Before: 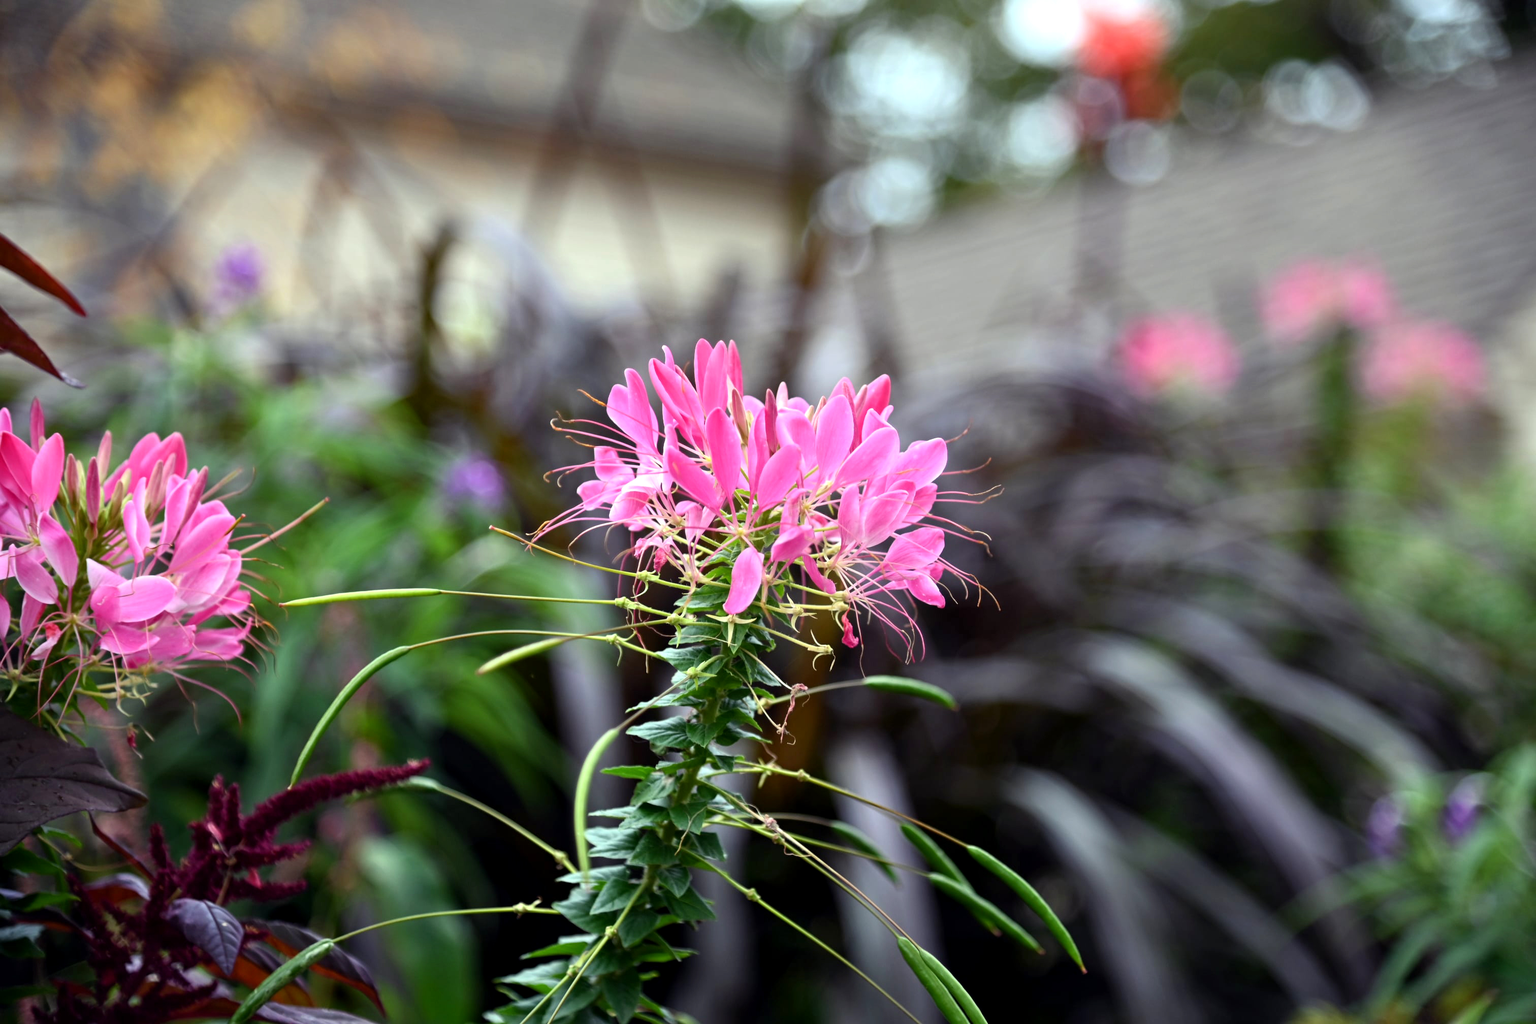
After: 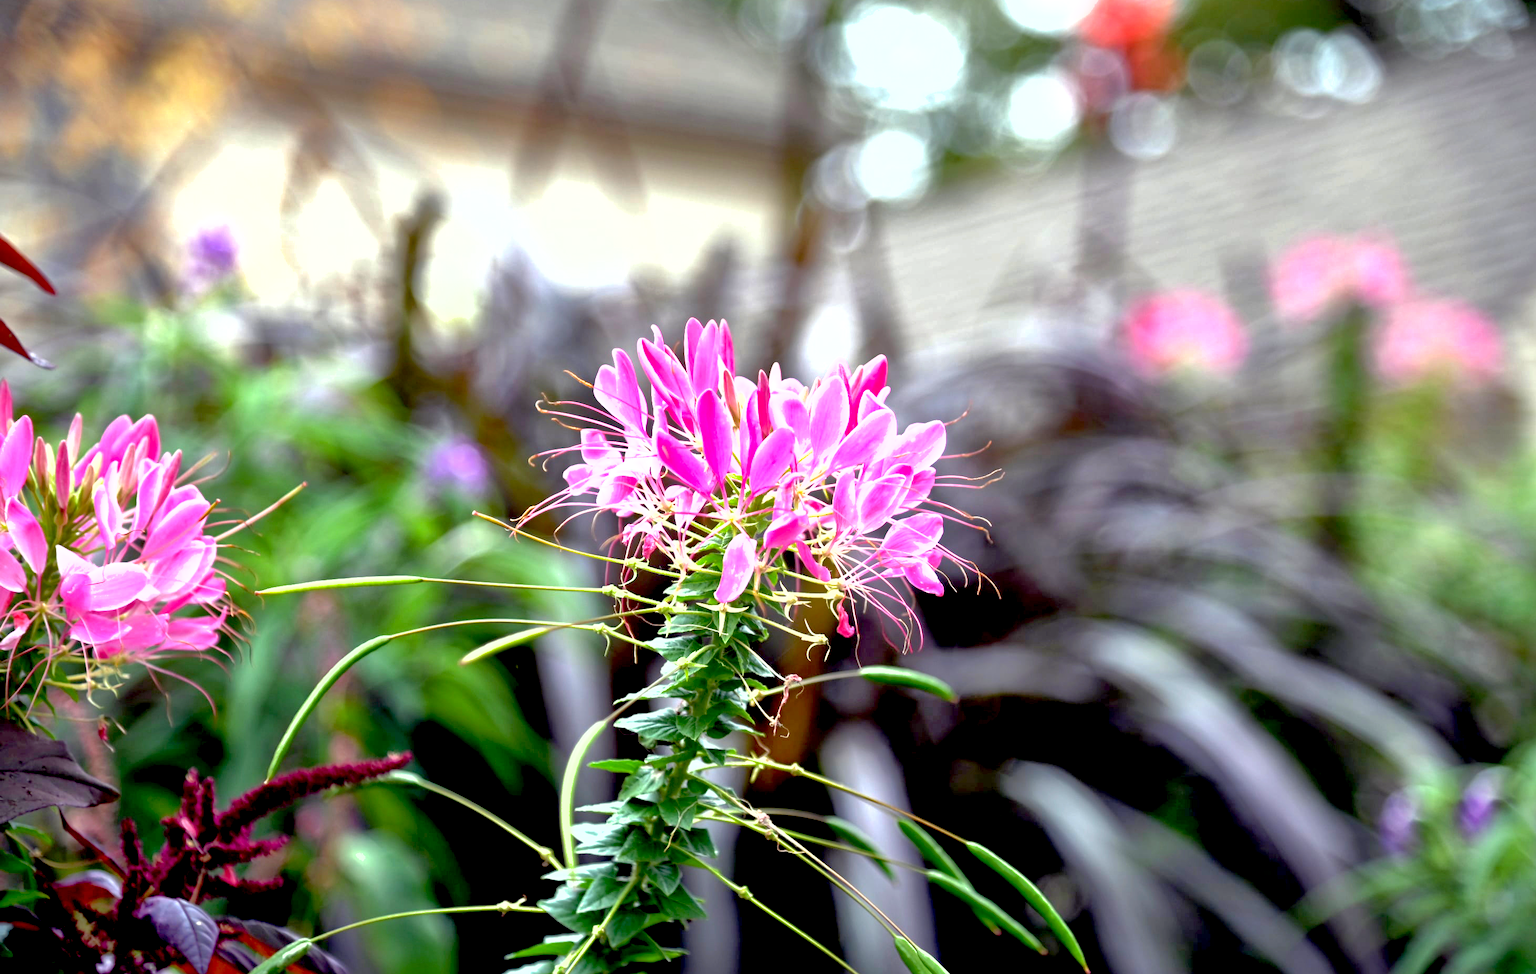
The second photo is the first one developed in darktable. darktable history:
crop: left 2.119%, top 3.102%, right 1.146%, bottom 4.858%
exposure: black level correction 0.008, exposure 0.985 EV, compensate highlight preservation false
shadows and highlights: on, module defaults
